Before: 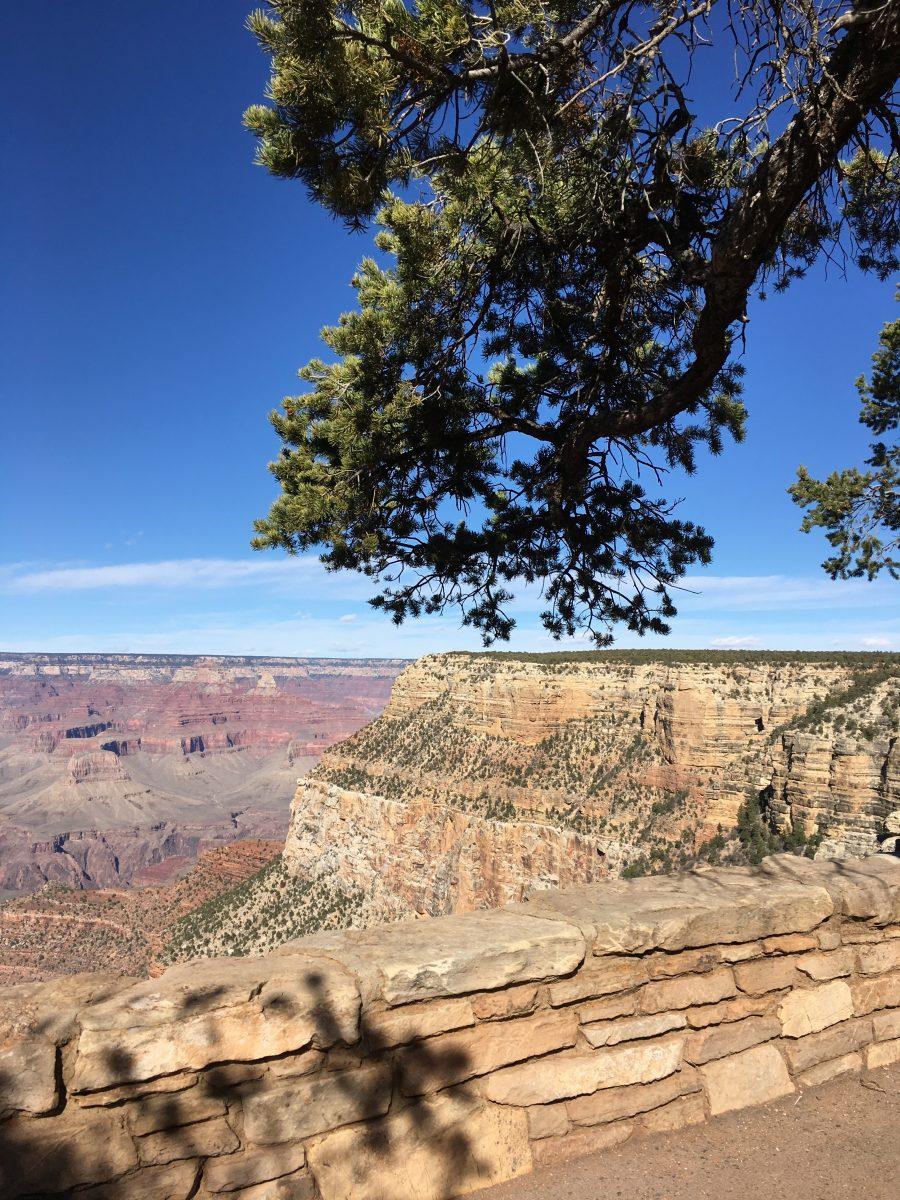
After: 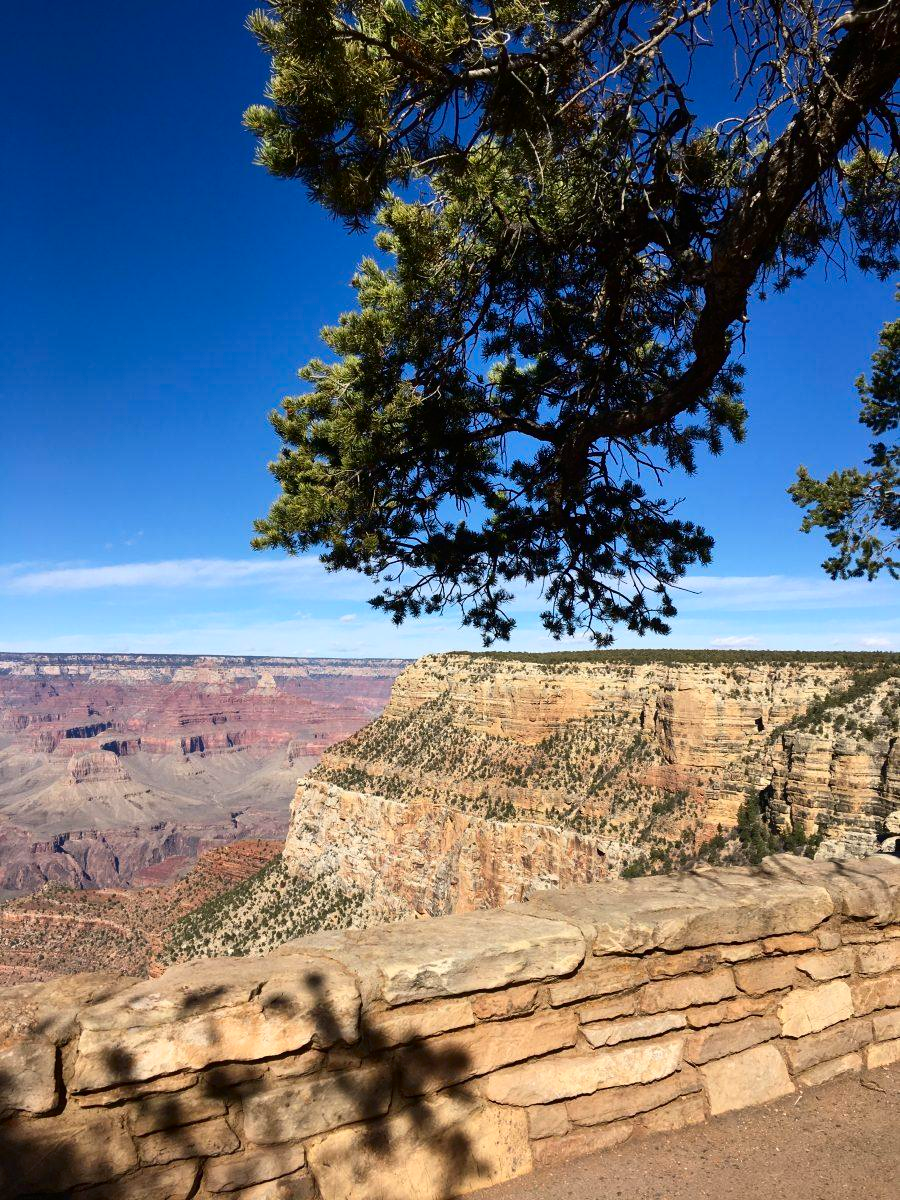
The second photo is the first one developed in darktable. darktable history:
contrast brightness saturation: contrast 0.131, brightness -0.062, saturation 0.157
